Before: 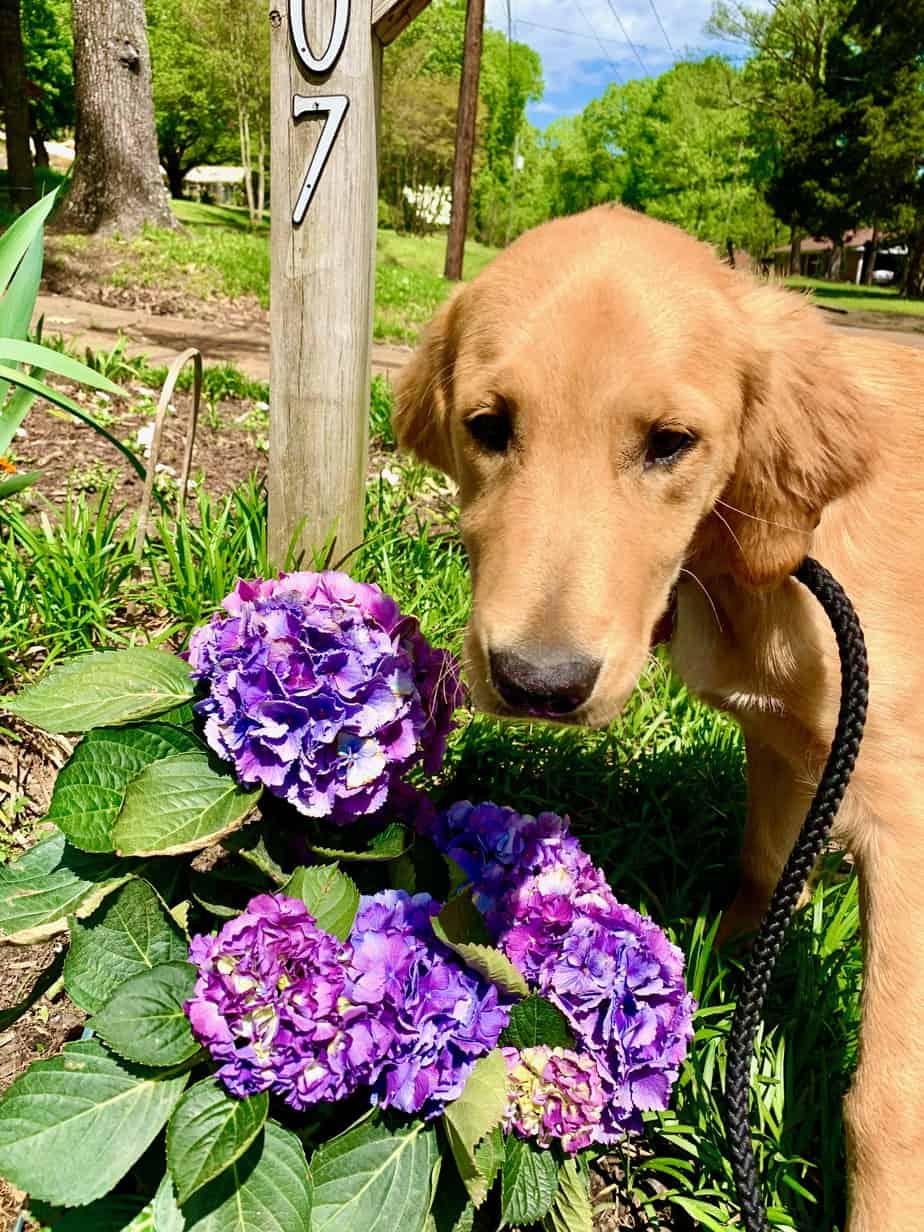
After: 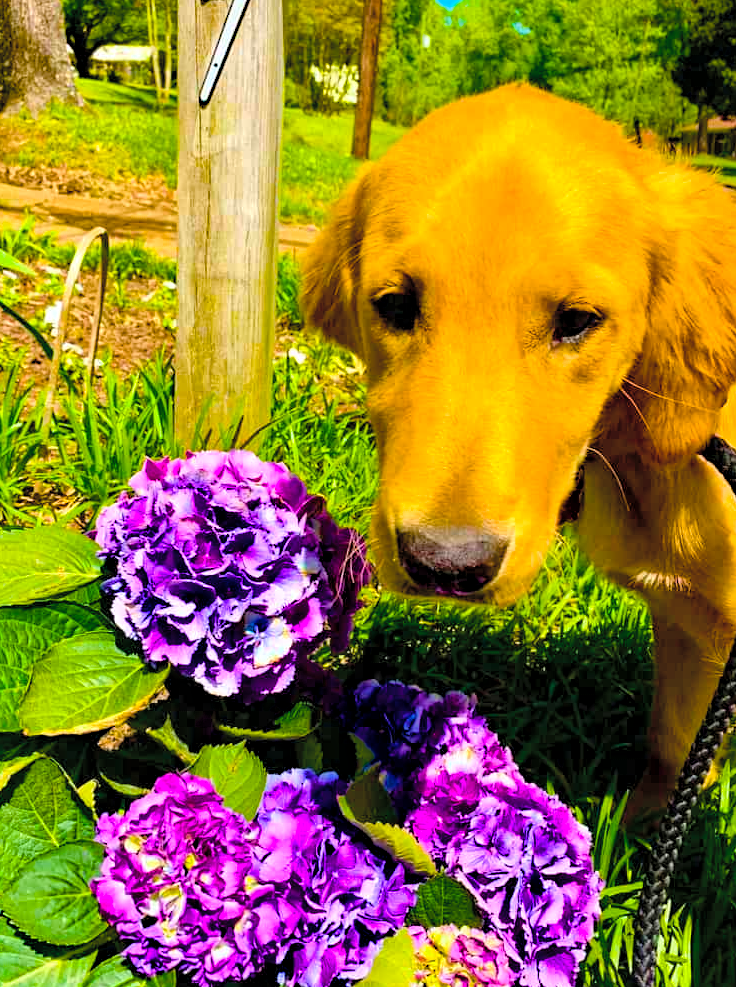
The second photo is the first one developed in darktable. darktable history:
haze removal: strength 0.29, distance 0.257, compatibility mode true, adaptive false
contrast brightness saturation: brightness 0.149
shadows and highlights: radius 95.09, shadows -15.7, white point adjustment 0.231, highlights 32.46, compress 48.65%, soften with gaussian
local contrast: mode bilateral grid, contrast 19, coarseness 50, detail 120%, midtone range 0.2
crop and rotate: left 10.171%, top 9.902%, right 10.071%, bottom 9.951%
color balance rgb: perceptual saturation grading › global saturation 65.396%, perceptual saturation grading › highlights 50.859%, perceptual saturation grading › shadows 29.806%
